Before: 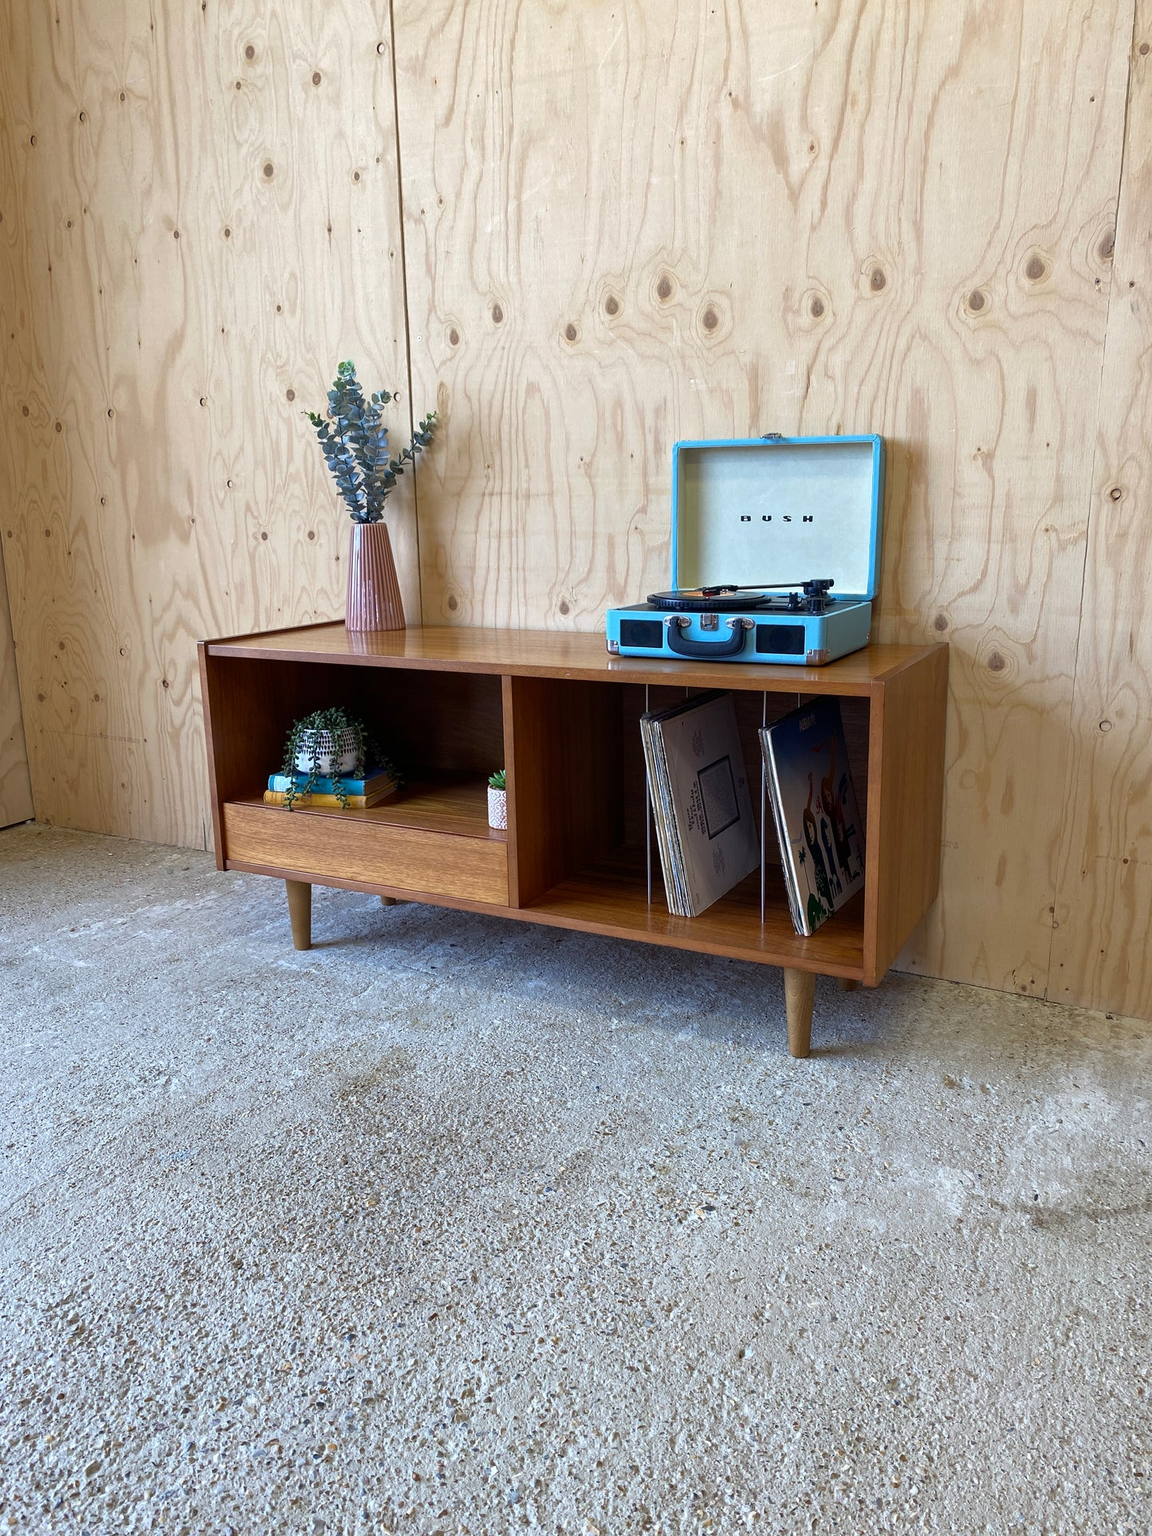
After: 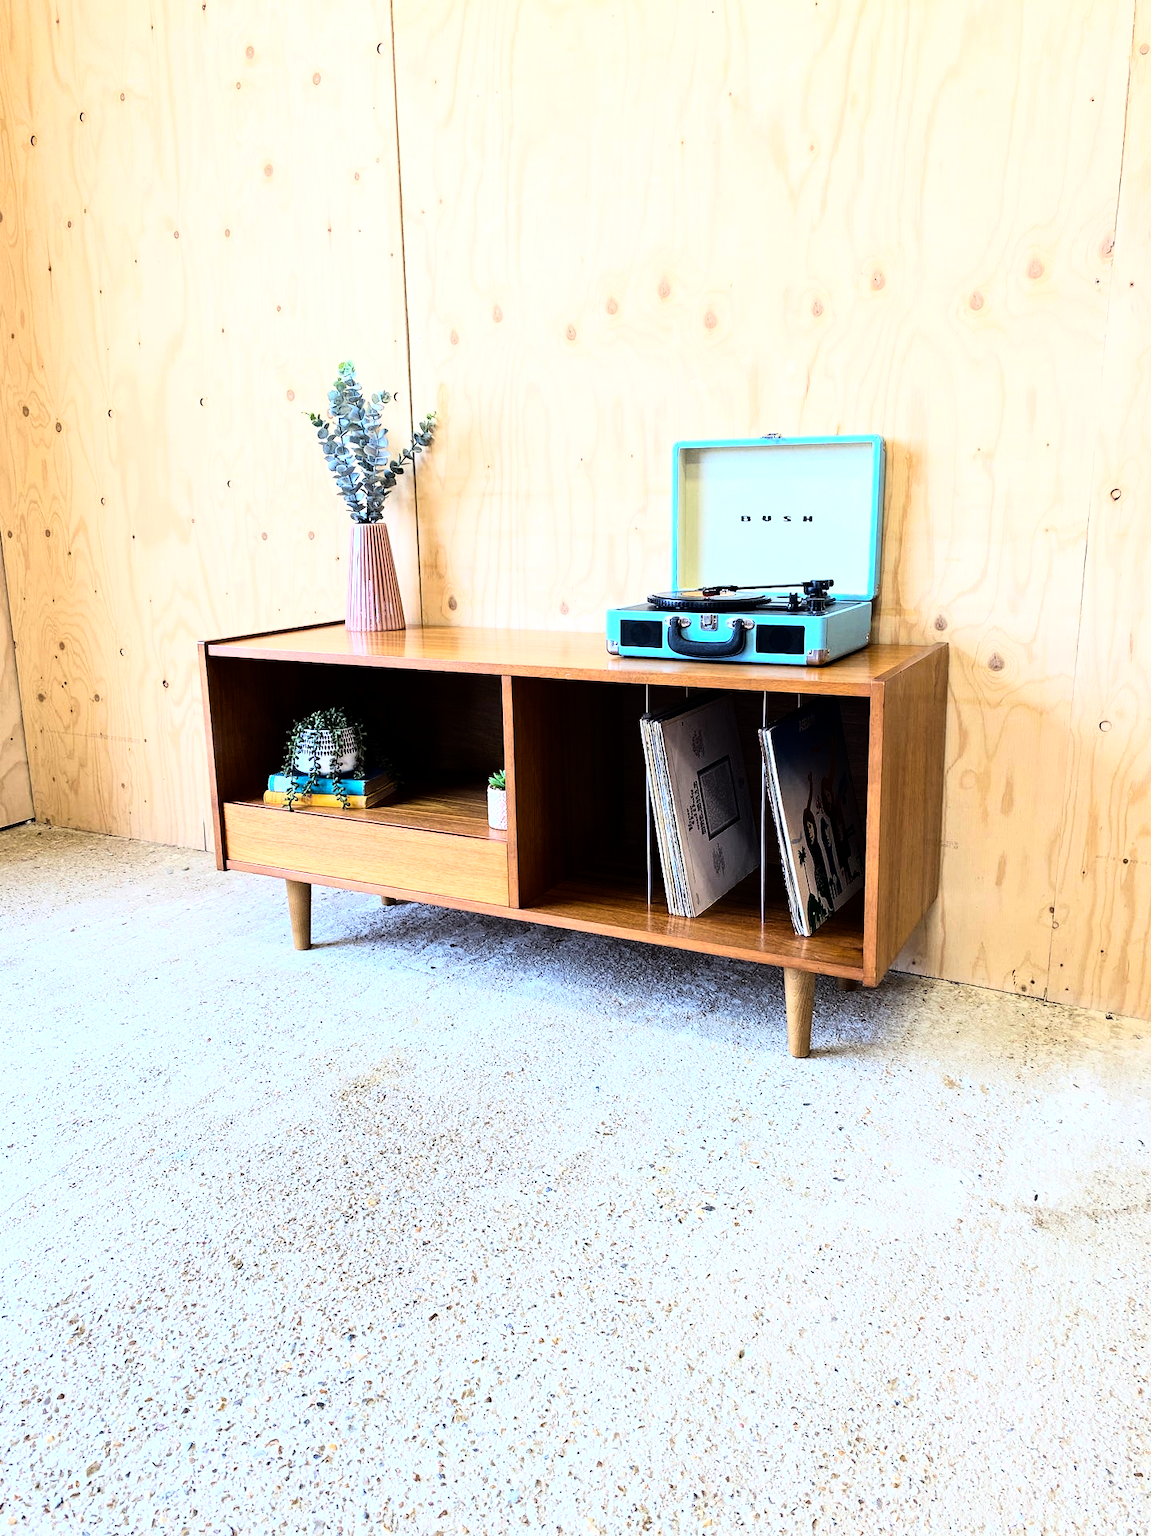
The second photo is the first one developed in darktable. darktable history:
exposure: black level correction 0.001, exposure 0.5 EV, compensate exposure bias true, compensate highlight preservation false
rgb curve: curves: ch0 [(0, 0) (0.21, 0.15) (0.24, 0.21) (0.5, 0.75) (0.75, 0.96) (0.89, 0.99) (1, 1)]; ch1 [(0, 0.02) (0.21, 0.13) (0.25, 0.2) (0.5, 0.67) (0.75, 0.9) (0.89, 0.97) (1, 1)]; ch2 [(0, 0.02) (0.21, 0.13) (0.25, 0.2) (0.5, 0.67) (0.75, 0.9) (0.89, 0.97) (1, 1)], compensate middle gray true
